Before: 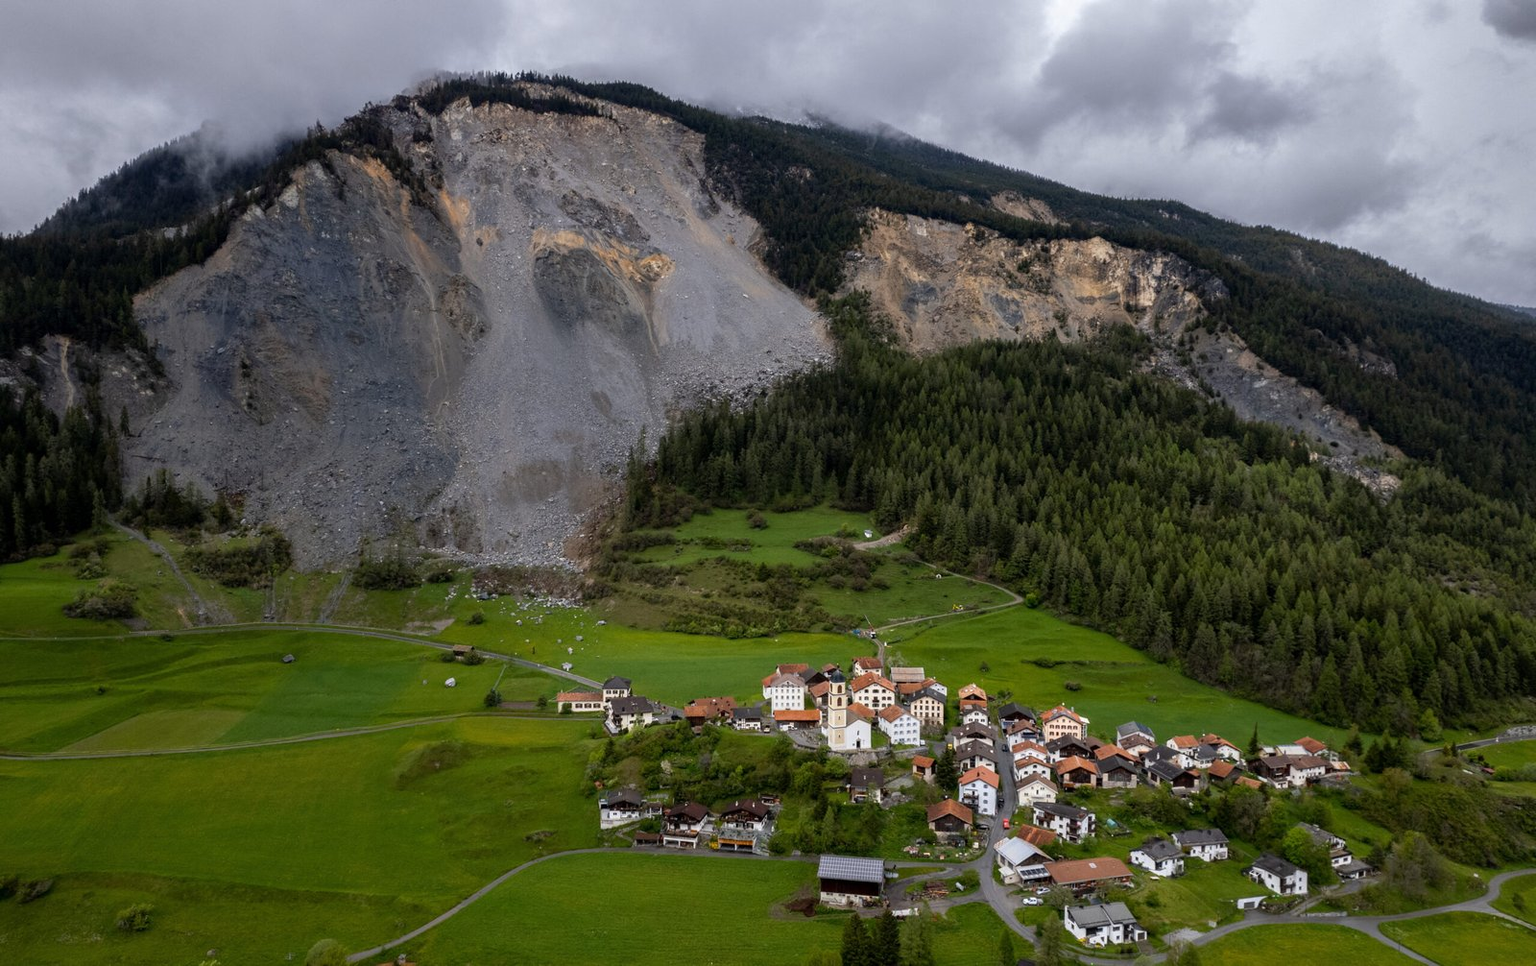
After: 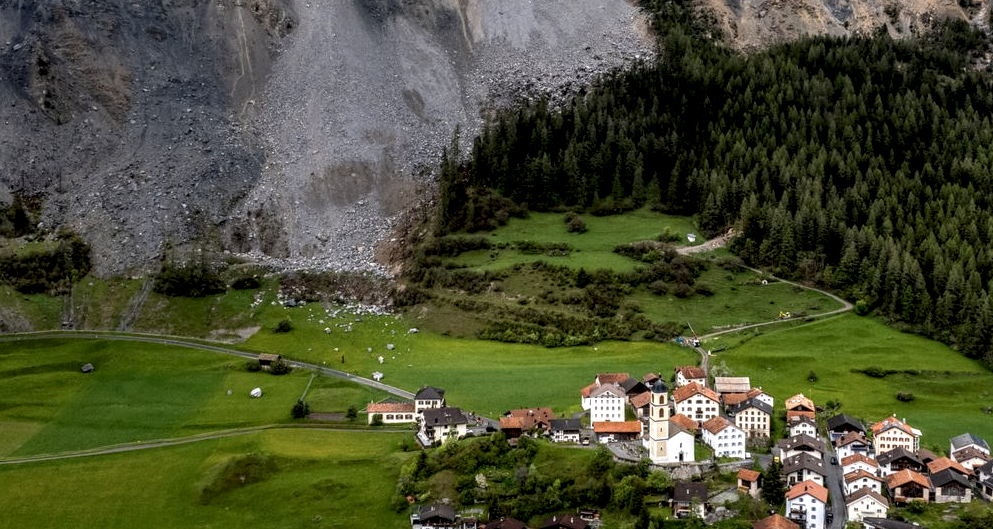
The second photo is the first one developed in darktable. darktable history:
local contrast: highlights 20%, shadows 72%, detail 170%
crop: left 13.368%, top 31.627%, right 24.508%, bottom 15.694%
